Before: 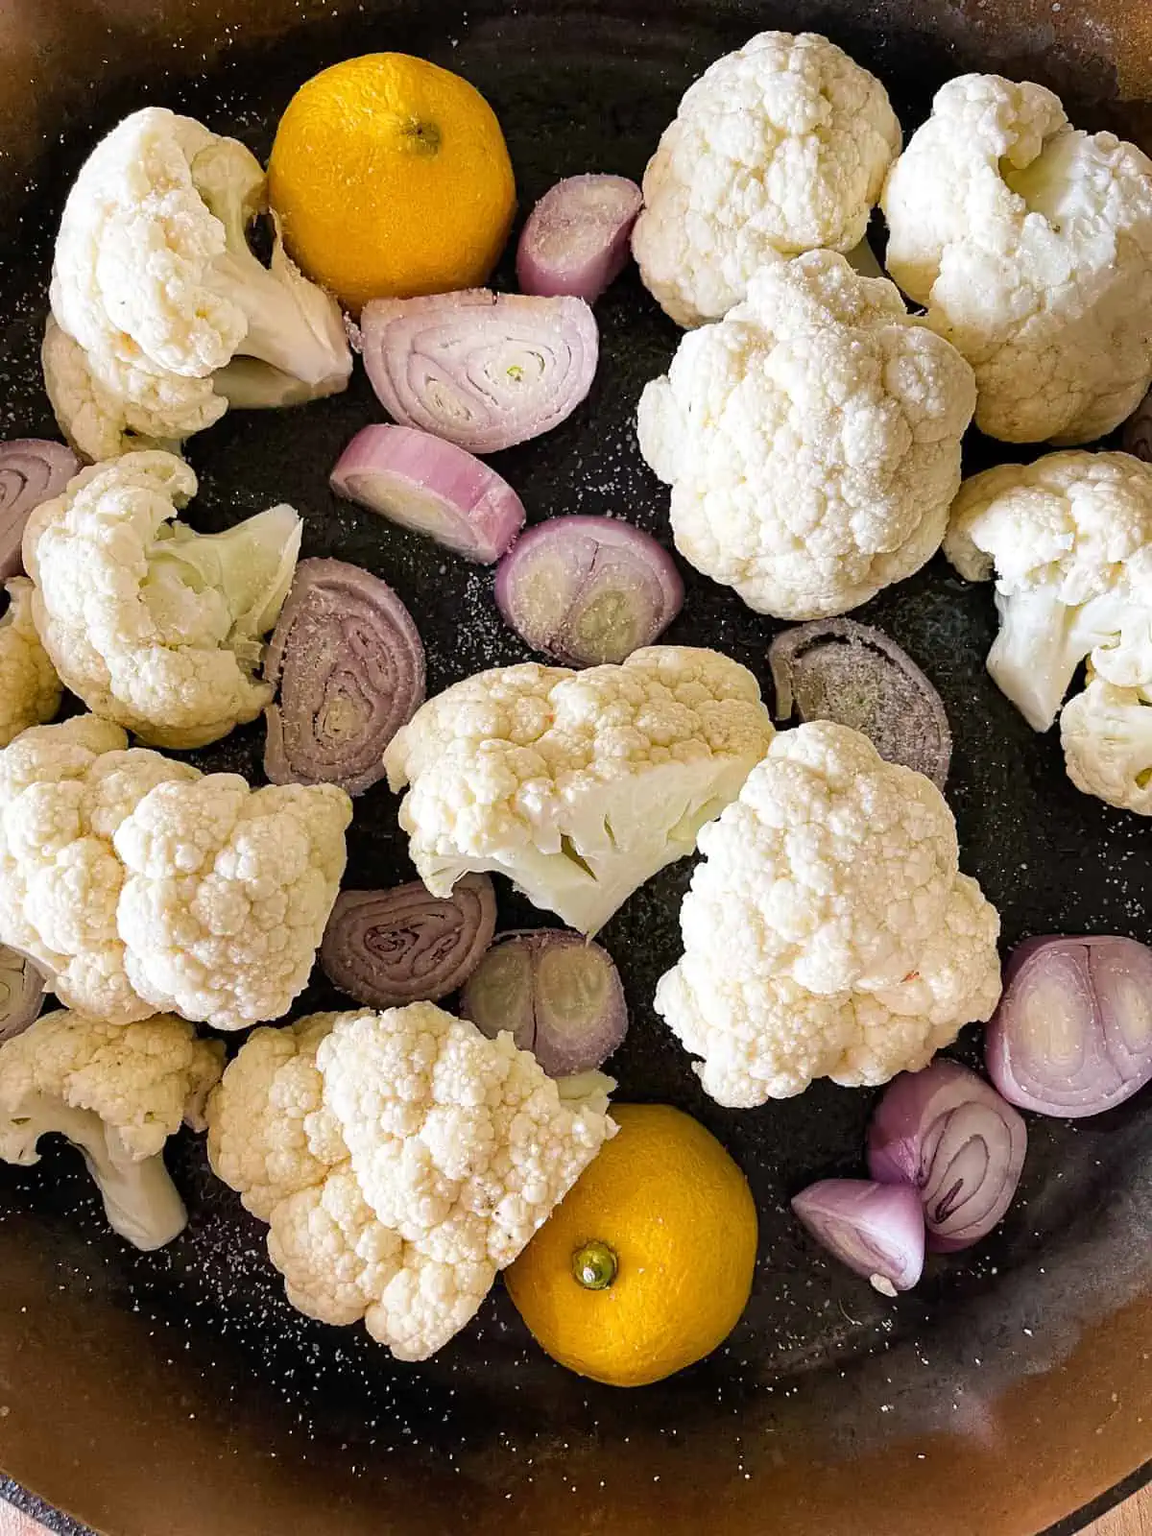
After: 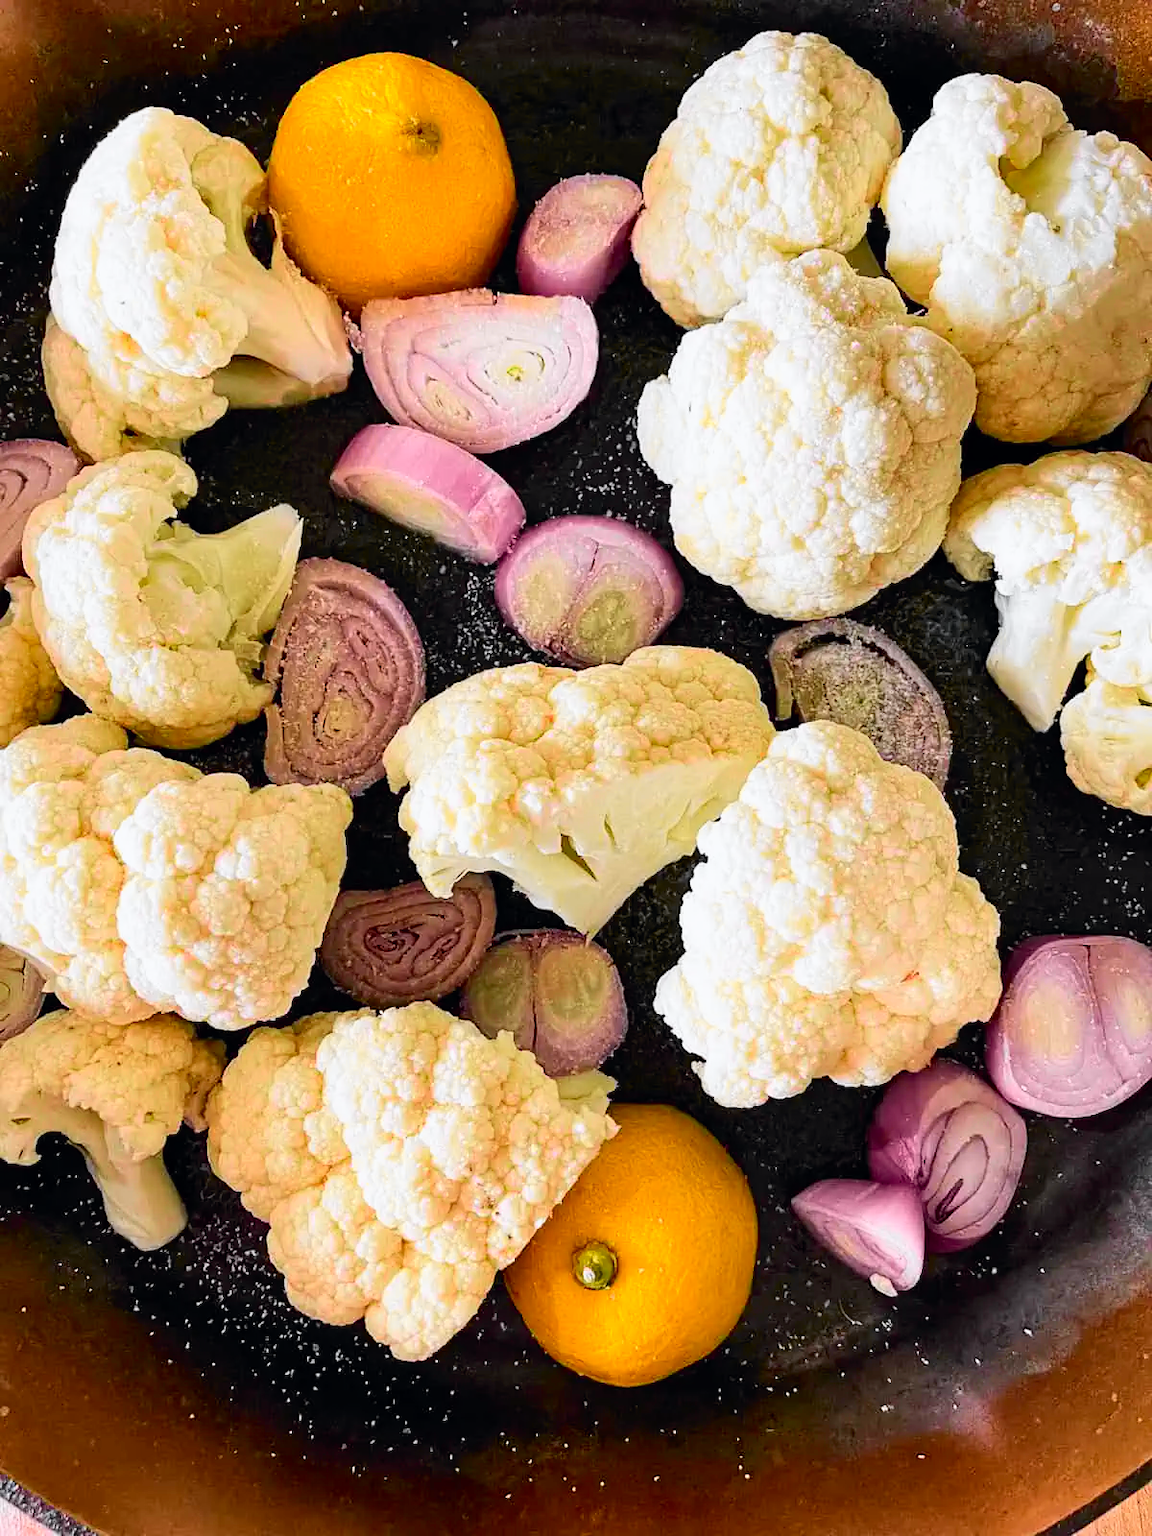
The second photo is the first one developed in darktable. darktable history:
tone curve: curves: ch0 [(0, 0) (0.071, 0.047) (0.266, 0.26) (0.491, 0.552) (0.753, 0.818) (1, 0.983)]; ch1 [(0, 0) (0.346, 0.307) (0.408, 0.369) (0.463, 0.443) (0.482, 0.493) (0.502, 0.5) (0.517, 0.518) (0.546, 0.587) (0.588, 0.643) (0.651, 0.709) (1, 1)]; ch2 [(0, 0) (0.346, 0.34) (0.434, 0.46) (0.485, 0.494) (0.5, 0.494) (0.517, 0.503) (0.535, 0.545) (0.583, 0.634) (0.625, 0.686) (1, 1)], color space Lab, independent channels, preserve colors none
